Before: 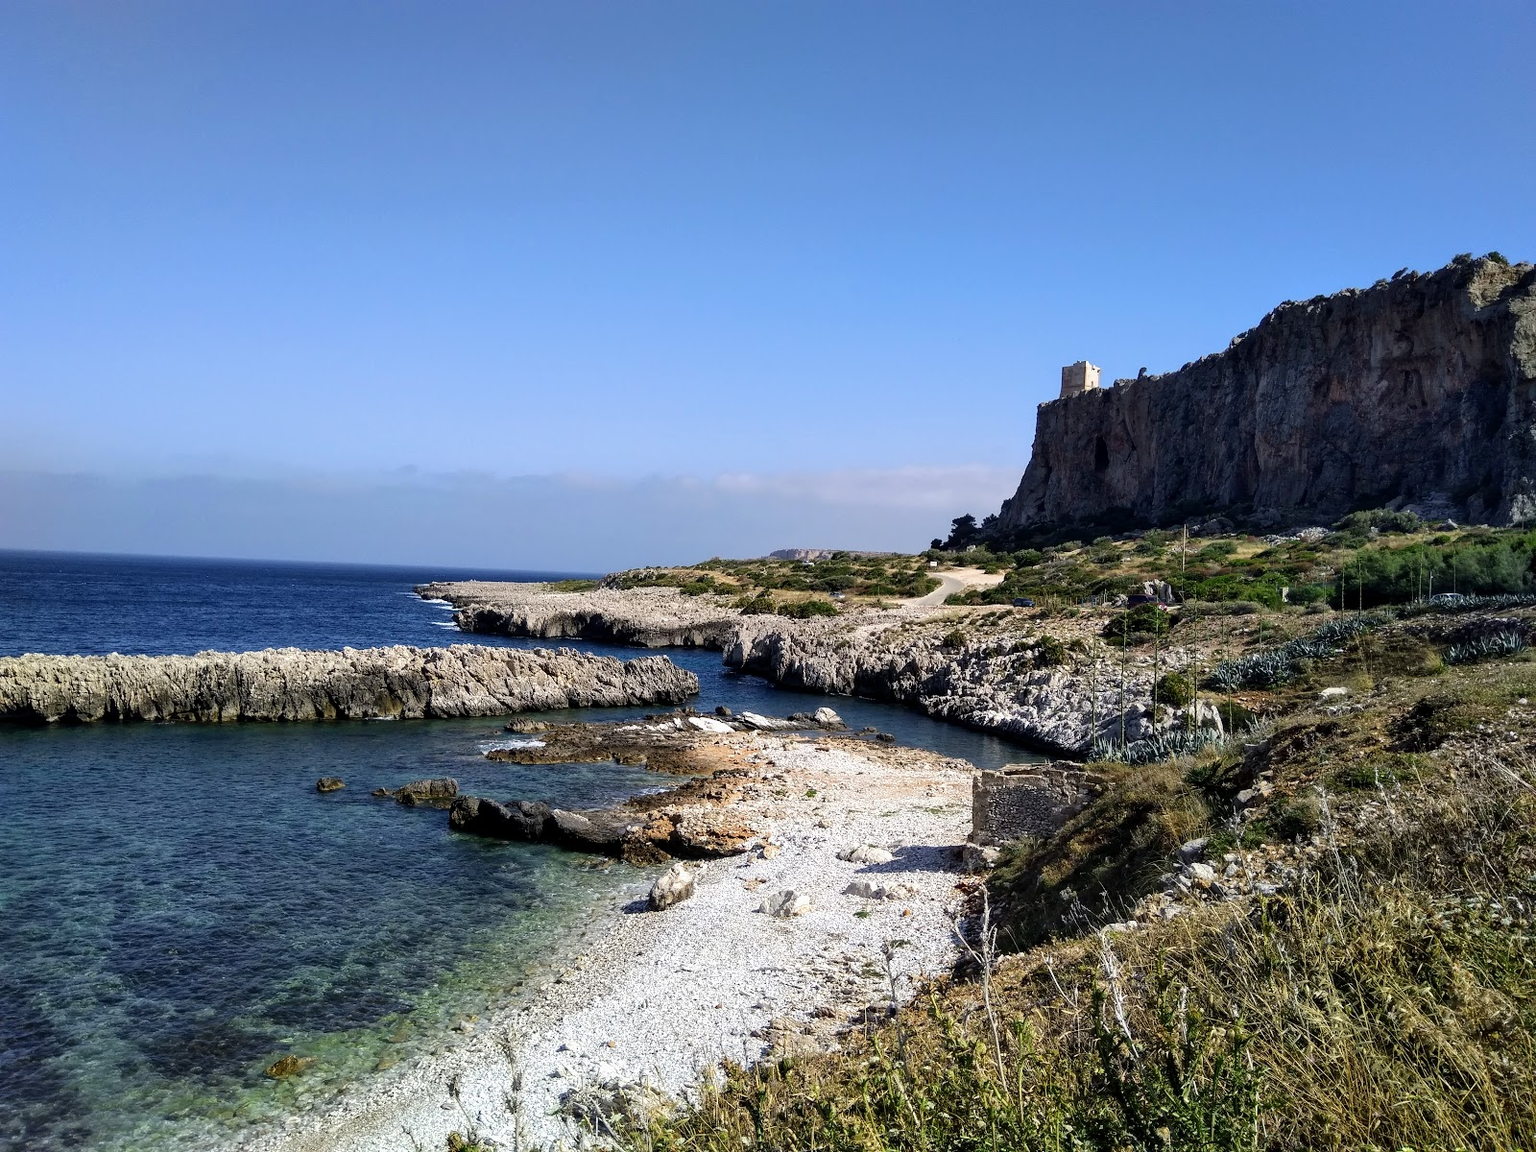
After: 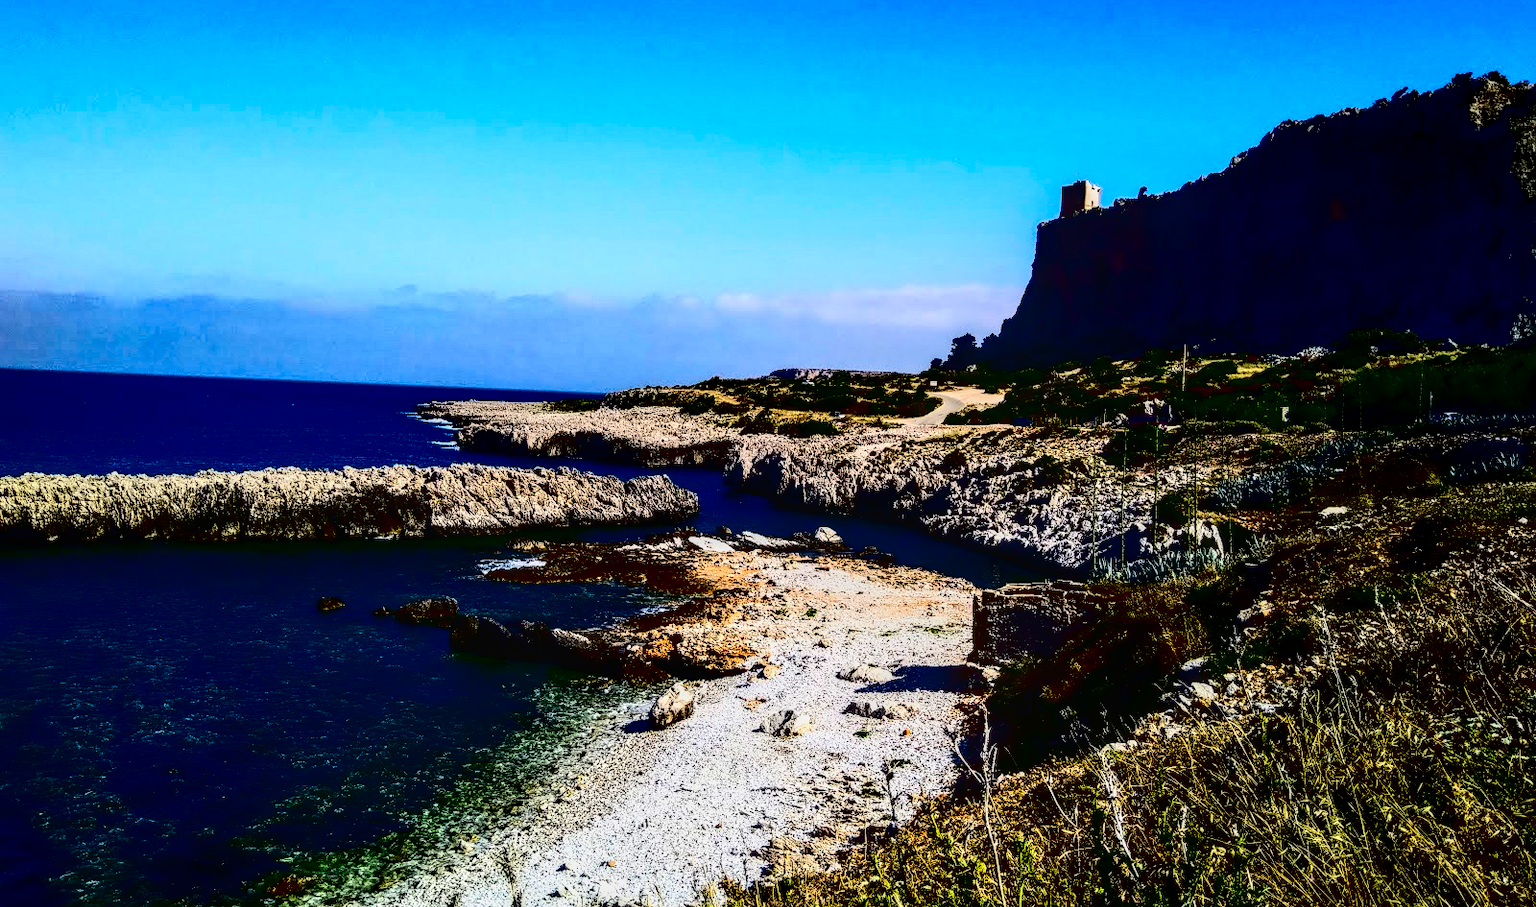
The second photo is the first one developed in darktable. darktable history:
local contrast: highlights 28%, detail 150%
contrast brightness saturation: contrast 0.772, brightness -0.984, saturation 0.987
crop and rotate: top 15.702%, bottom 5.523%
